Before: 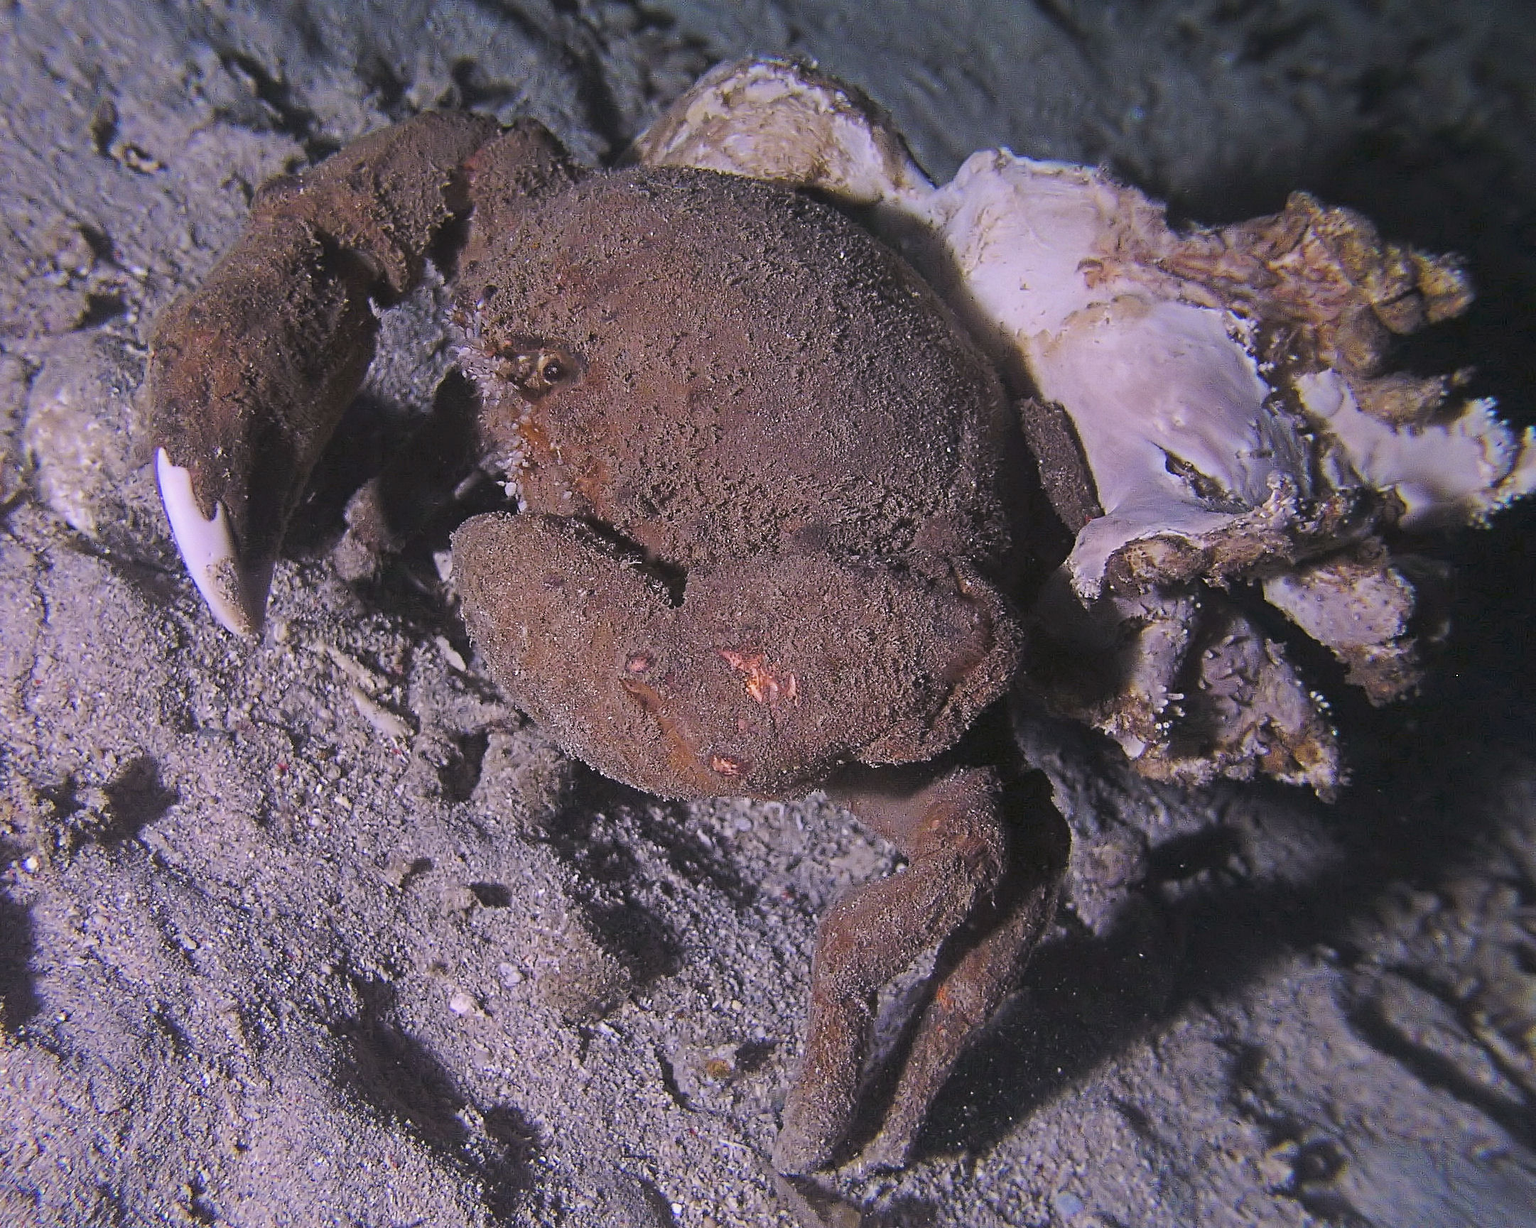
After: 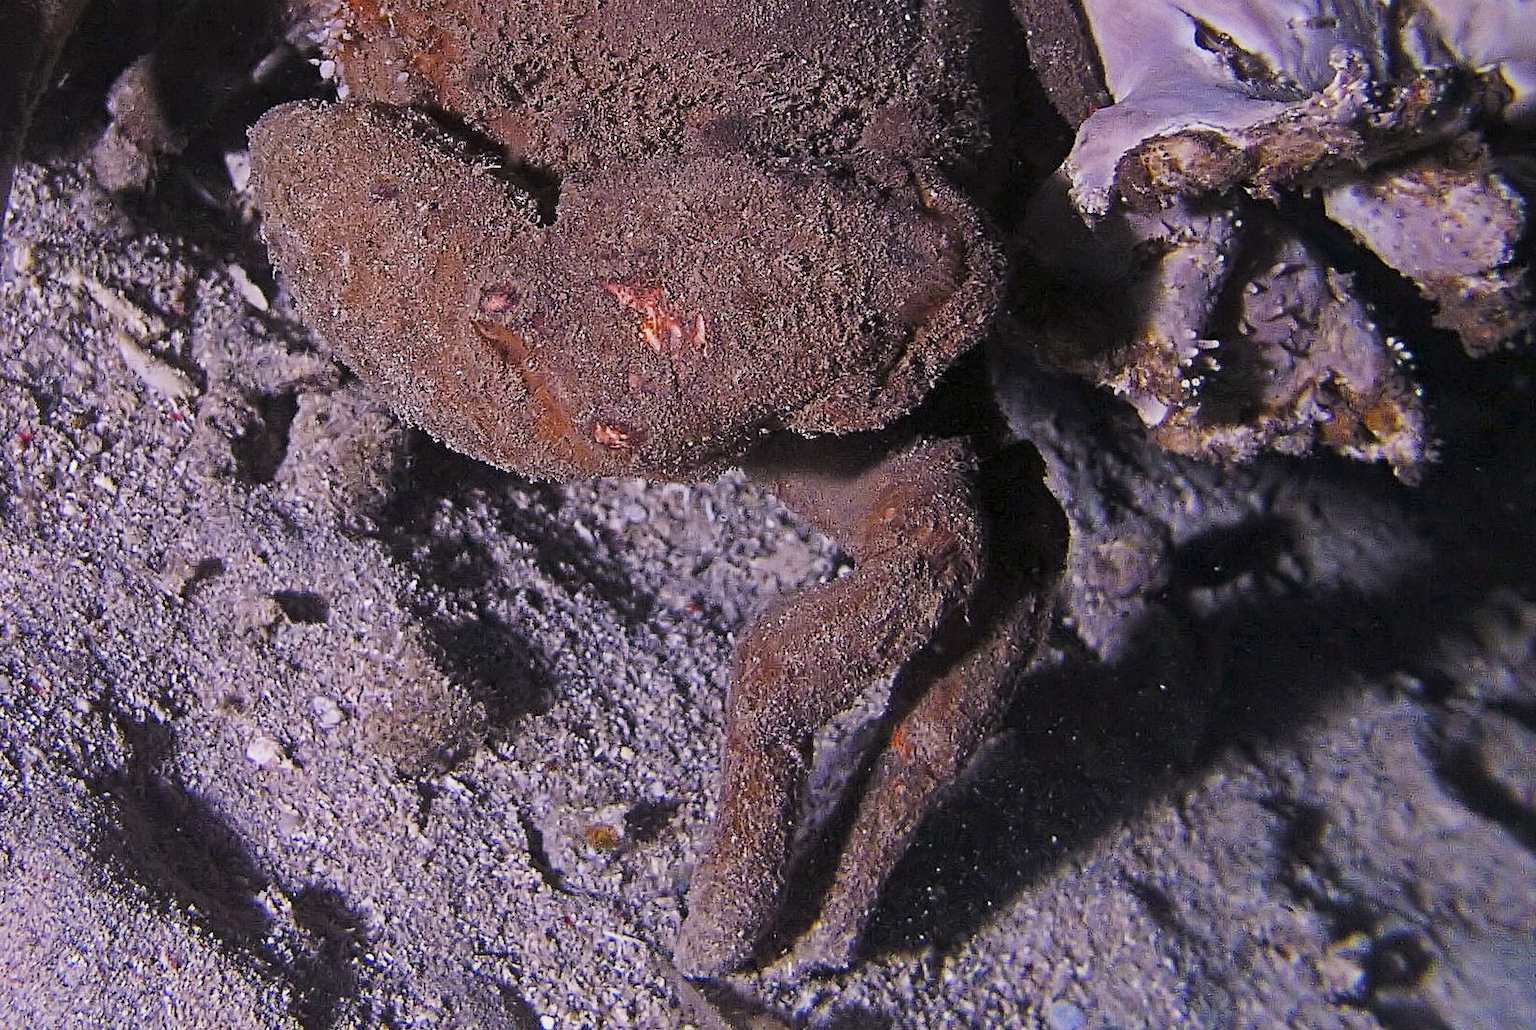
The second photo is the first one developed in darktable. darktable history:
crop and rotate: left 17.199%, top 35.627%, right 7.309%, bottom 1.013%
base curve: curves: ch0 [(0, 0) (0.088, 0.125) (0.176, 0.251) (0.354, 0.501) (0.613, 0.749) (1, 0.877)], preserve colors none
color zones: curves: ch0 [(0.11, 0.396) (0.195, 0.36) (0.25, 0.5) (0.303, 0.412) (0.357, 0.544) (0.75, 0.5) (0.967, 0.328)]; ch1 [(0, 0.468) (0.112, 0.512) (0.202, 0.6) (0.25, 0.5) (0.307, 0.352) (0.357, 0.544) (0.75, 0.5) (0.963, 0.524)]
local contrast: mode bilateral grid, contrast 20, coarseness 51, detail 119%, midtone range 0.2
